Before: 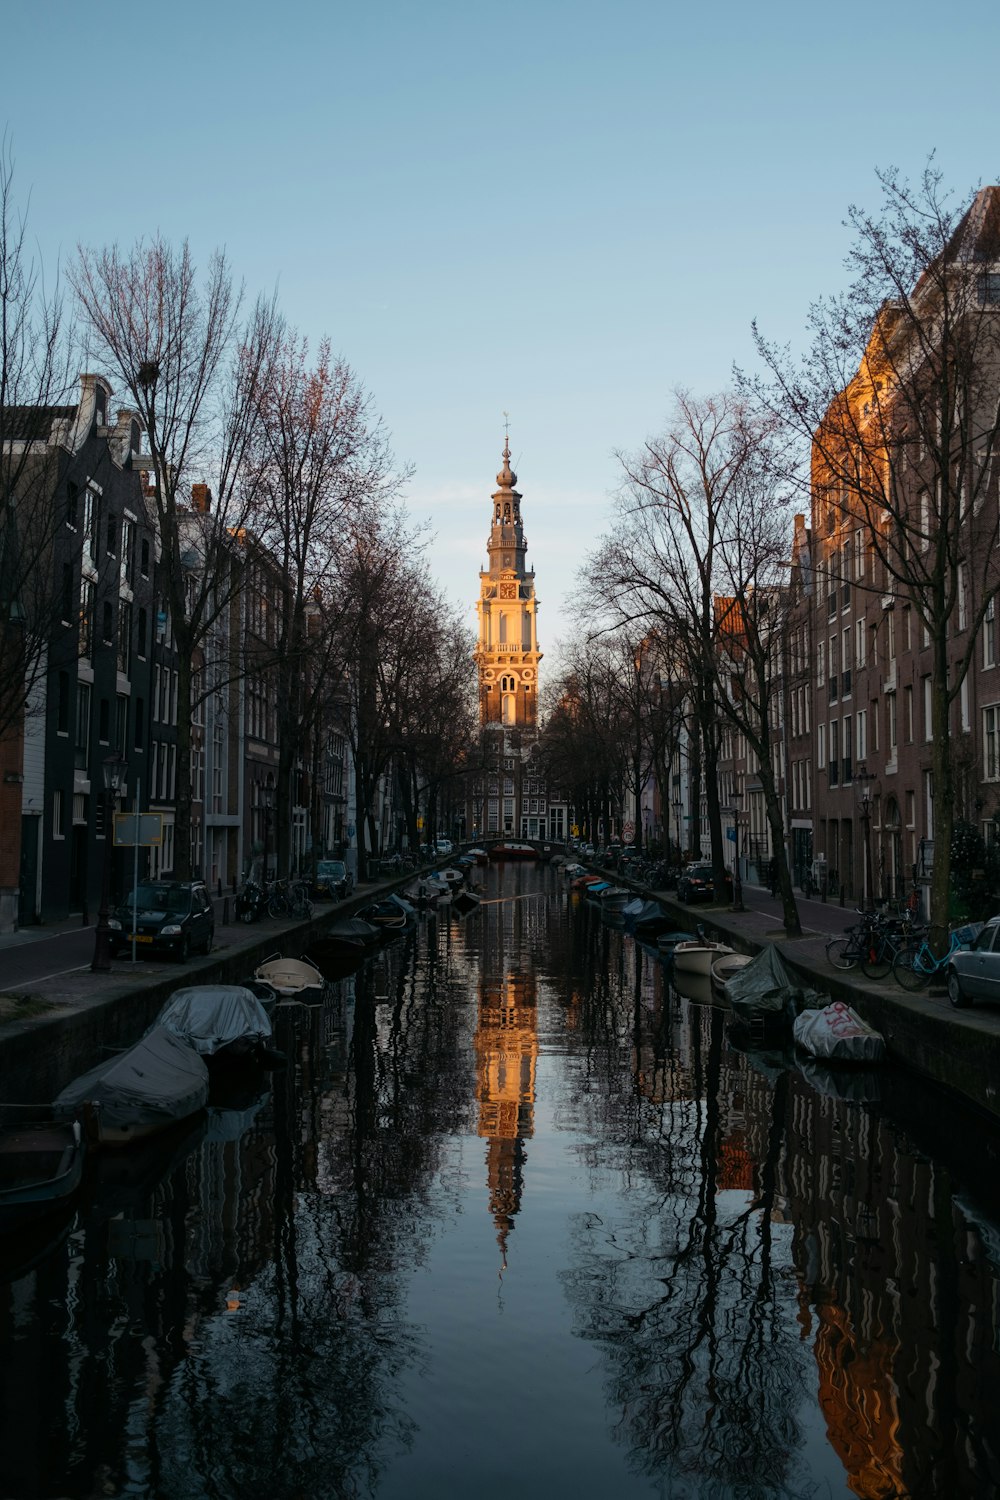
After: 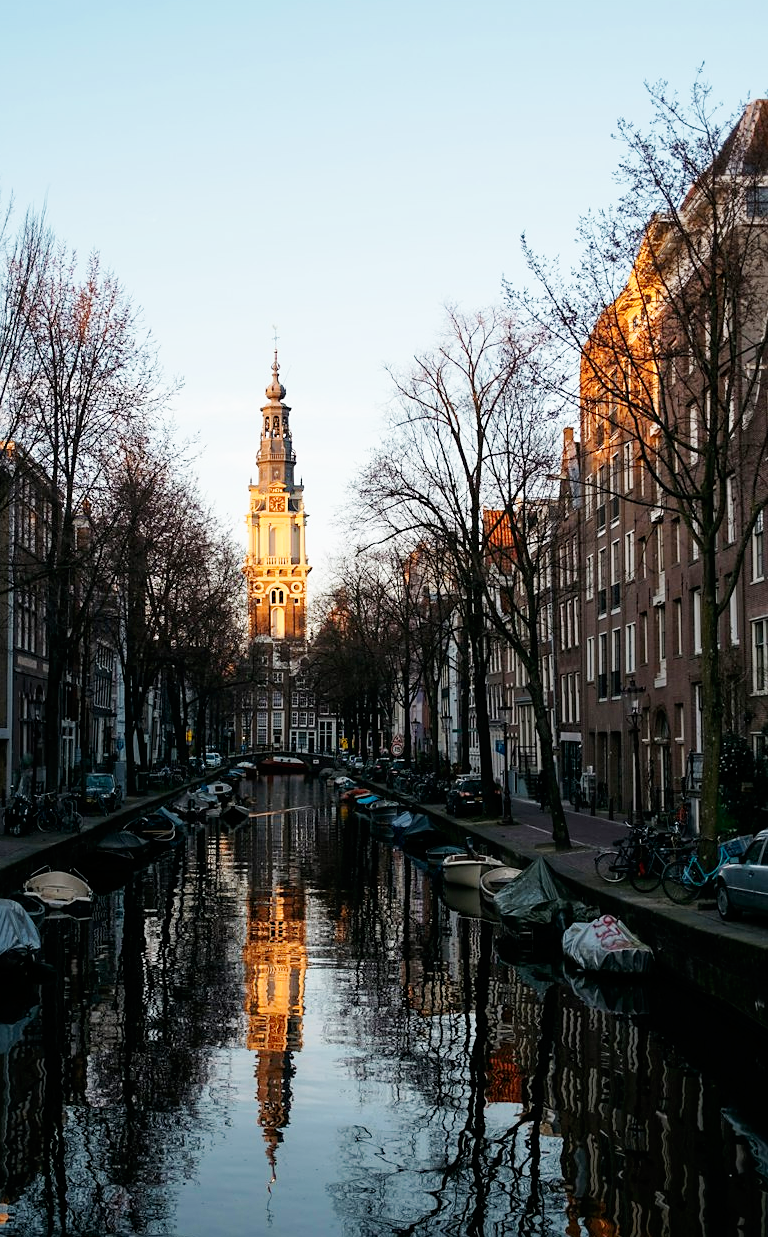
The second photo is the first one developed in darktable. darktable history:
crop: left 23.165%, top 5.831%, bottom 11.675%
sharpen: radius 1.461, amount 0.408, threshold 1.422
base curve: curves: ch0 [(0, 0) (0.005, 0.002) (0.15, 0.3) (0.4, 0.7) (0.75, 0.95) (1, 1)], preserve colors none
